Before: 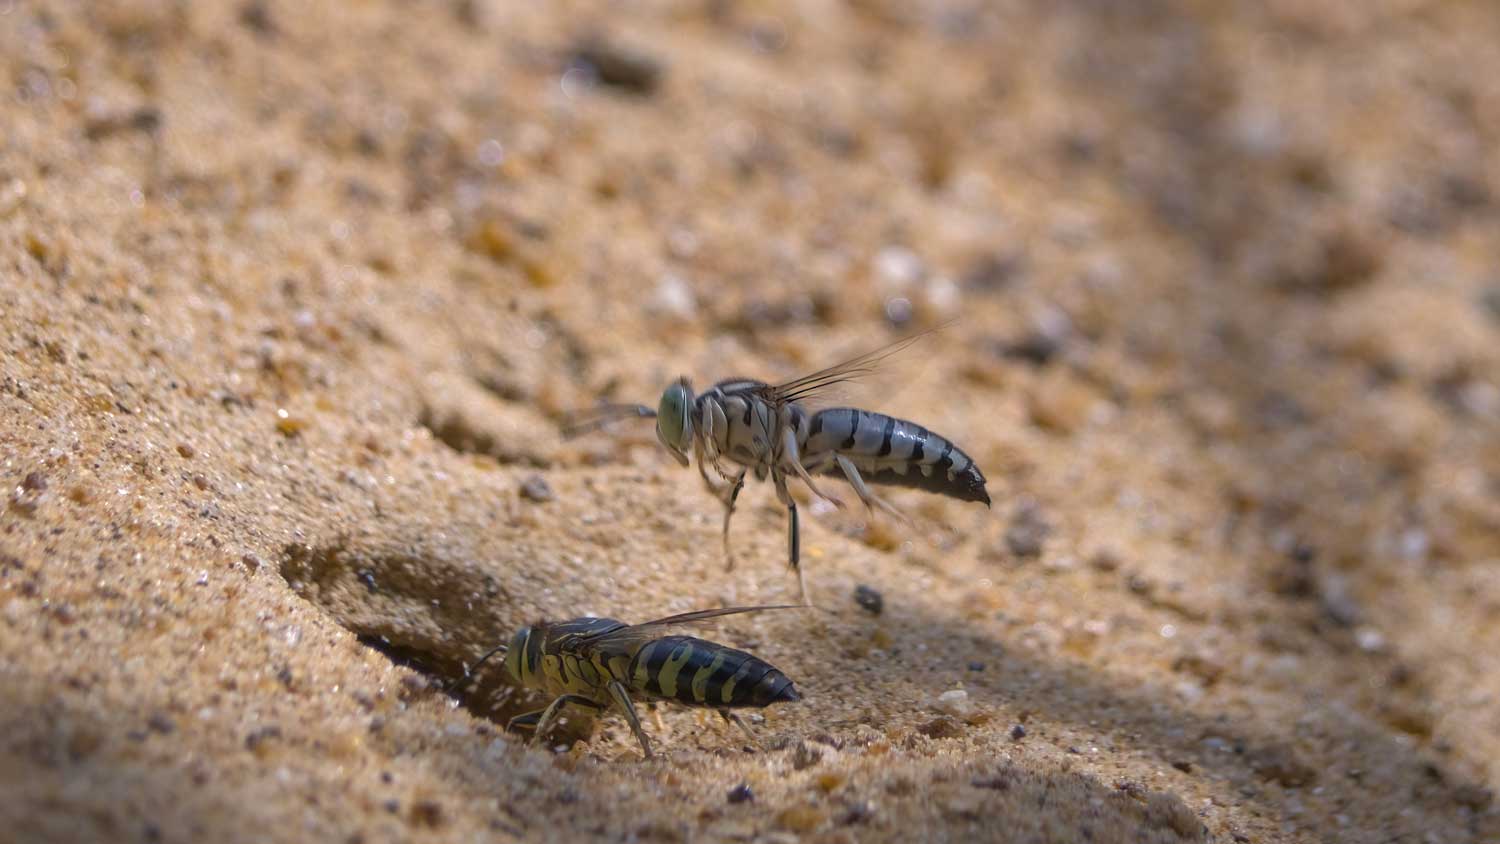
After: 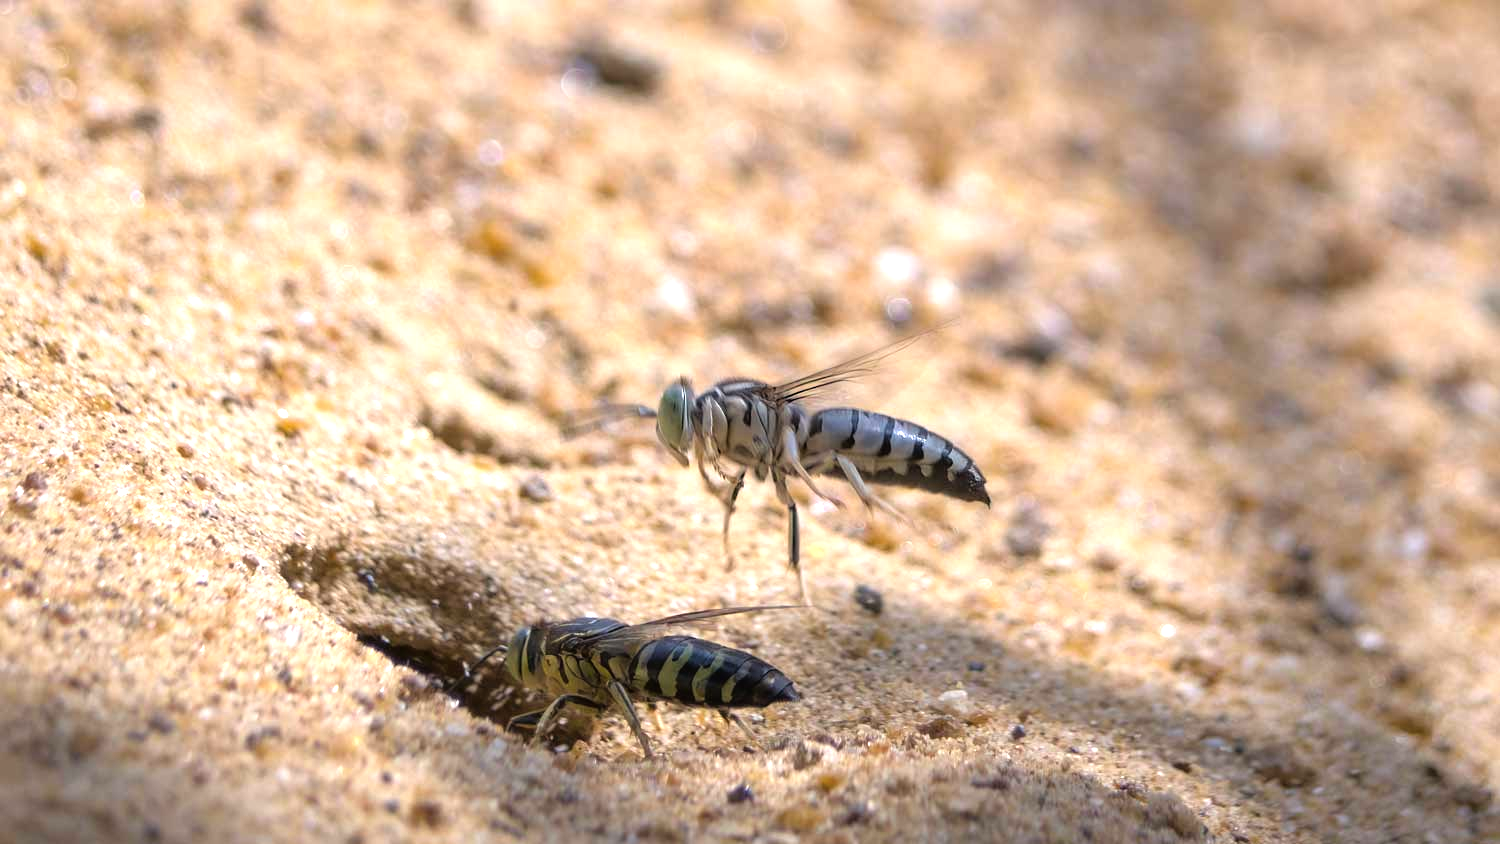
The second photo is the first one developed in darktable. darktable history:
tone equalizer: -8 EV -1.07 EV, -7 EV -0.972 EV, -6 EV -0.871 EV, -5 EV -0.602 EV, -3 EV 0.574 EV, -2 EV 0.854 EV, -1 EV 0.992 EV, +0 EV 1.07 EV
